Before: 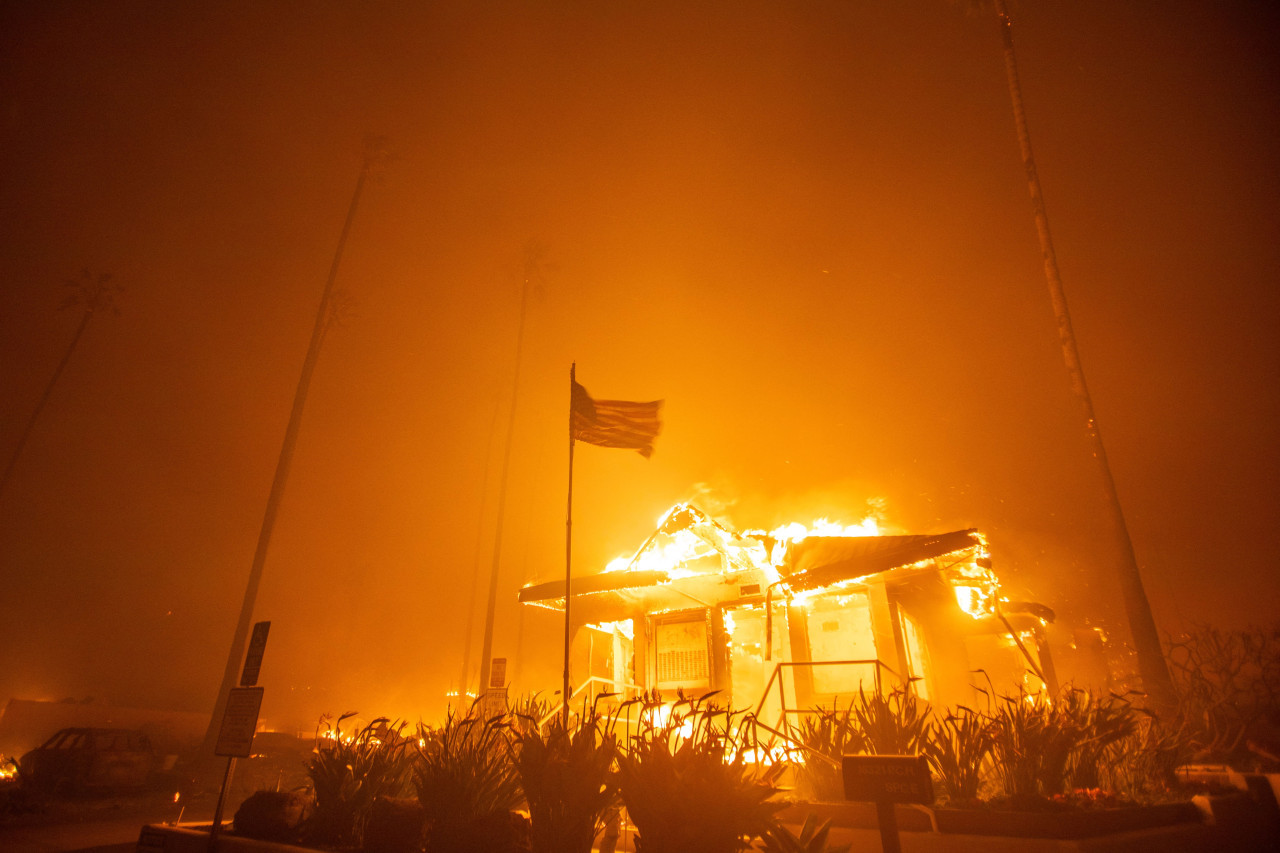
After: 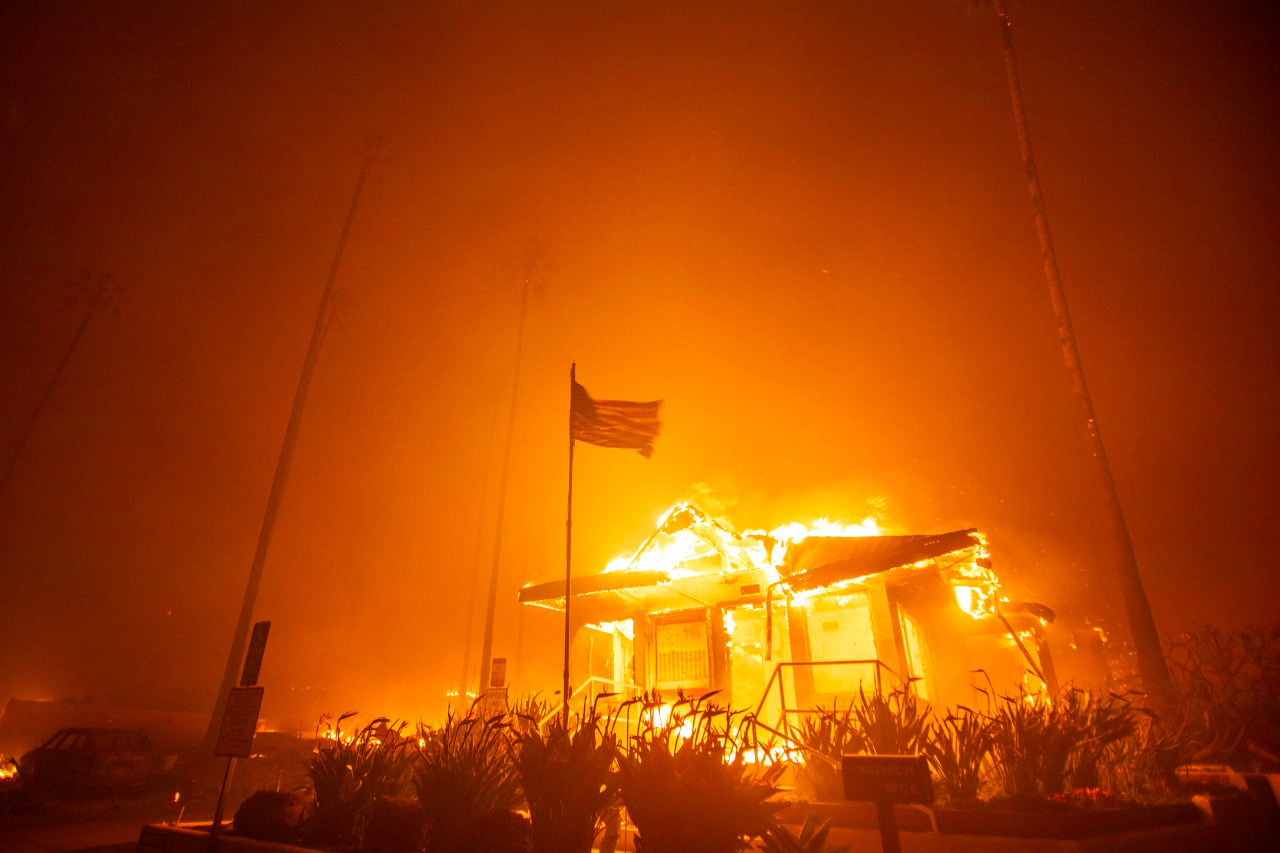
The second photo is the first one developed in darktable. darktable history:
tone curve: curves: ch0 [(0, 0) (0.003, 0.003) (0.011, 0.011) (0.025, 0.025) (0.044, 0.044) (0.069, 0.068) (0.1, 0.098) (0.136, 0.134) (0.177, 0.175) (0.224, 0.221) (0.277, 0.273) (0.335, 0.33) (0.399, 0.393) (0.468, 0.461) (0.543, 0.546) (0.623, 0.625) (0.709, 0.711) (0.801, 0.802) (0.898, 0.898) (1, 1)], color space Lab, independent channels, preserve colors none
contrast brightness saturation: contrast 0.079, saturation 0.197
